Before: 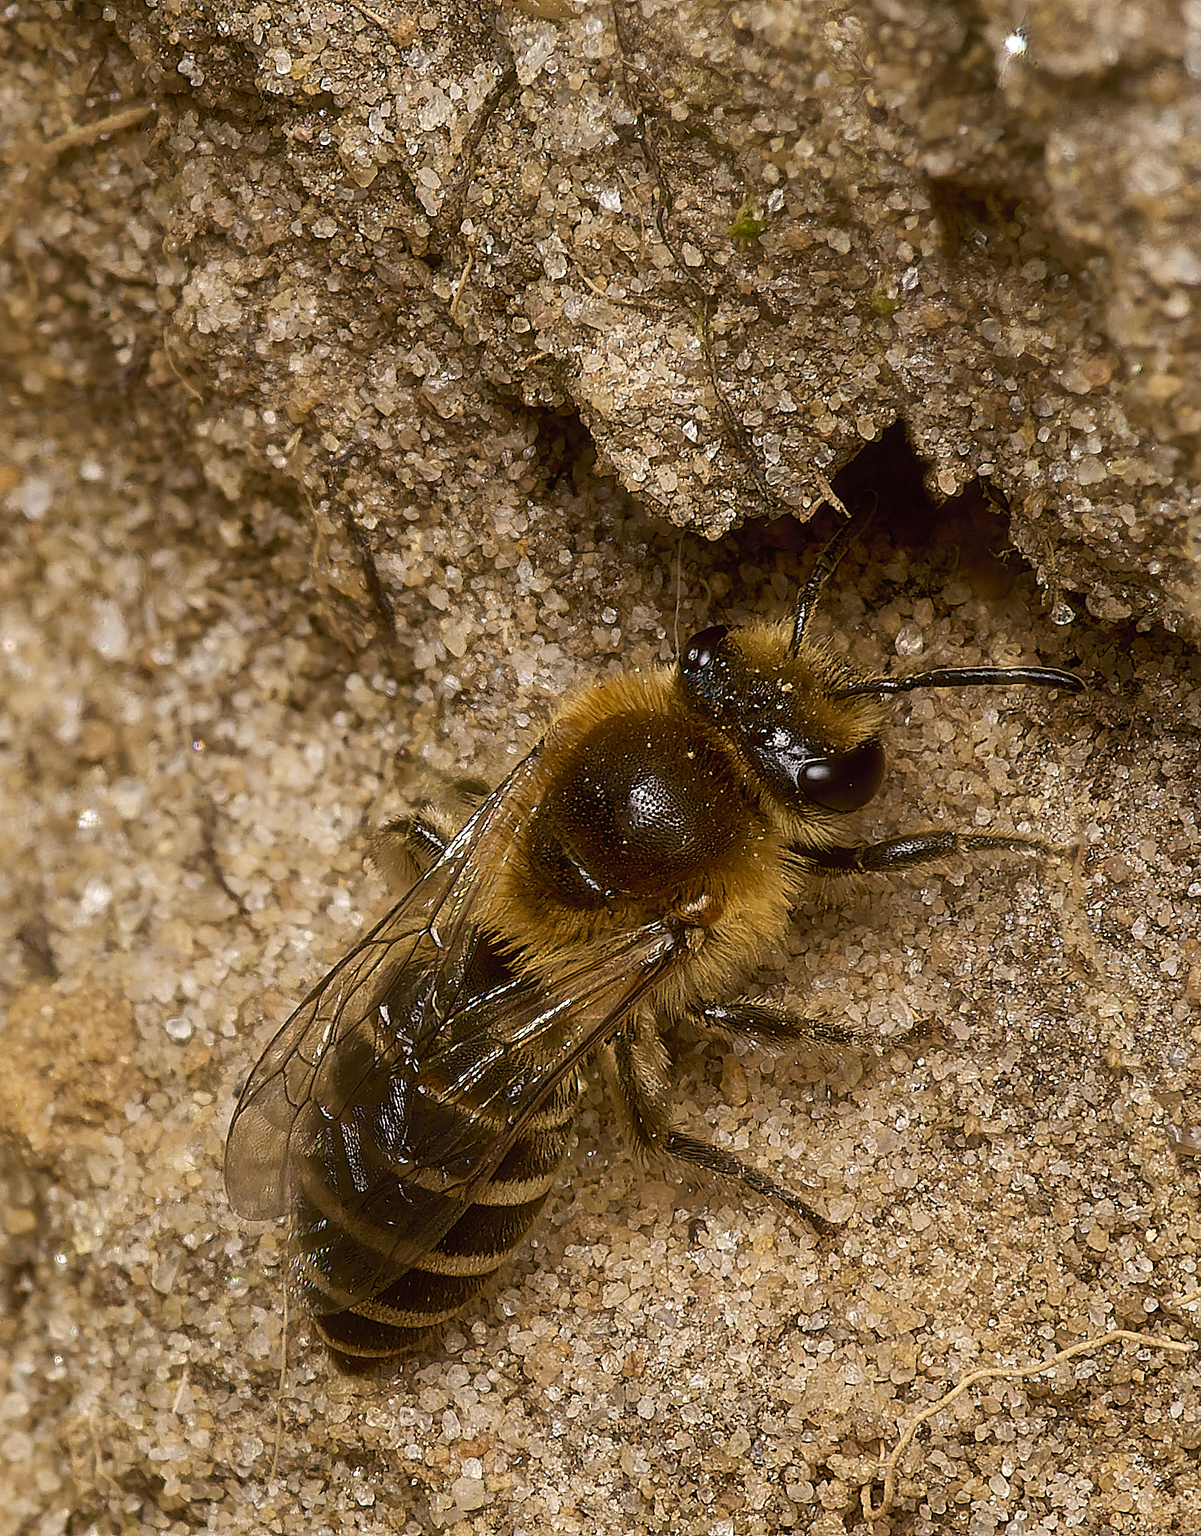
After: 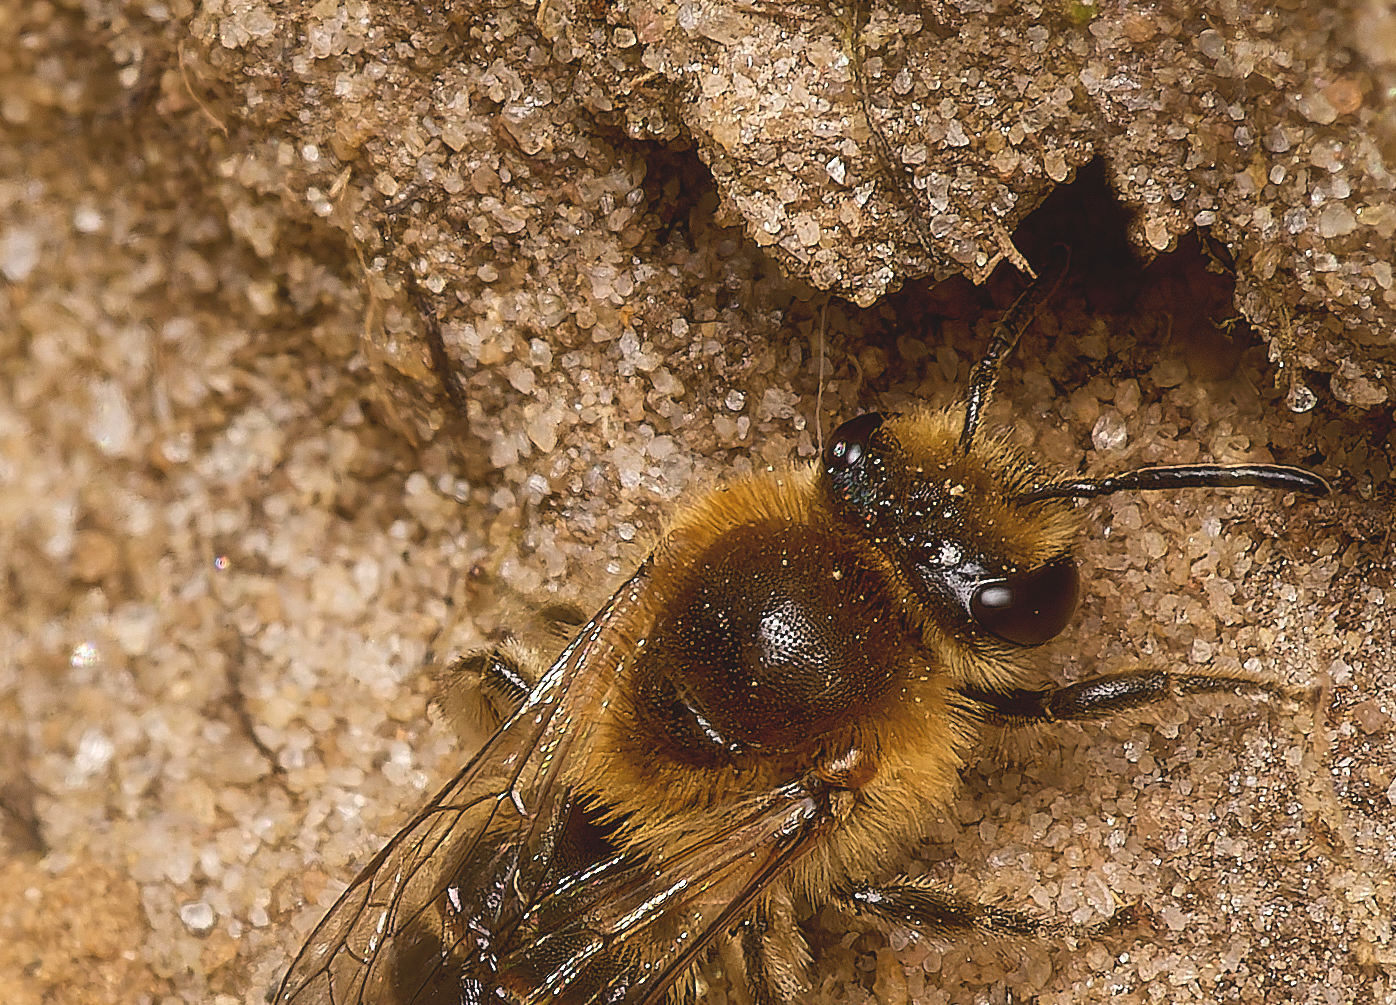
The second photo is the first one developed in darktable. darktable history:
exposure: exposure -0.021 EV, compensate highlight preservation false
color balance: lift [1.007, 1, 1, 1], gamma [1.097, 1, 1, 1]
crop: left 1.744%, top 19.225%, right 5.069%, bottom 28.357%
